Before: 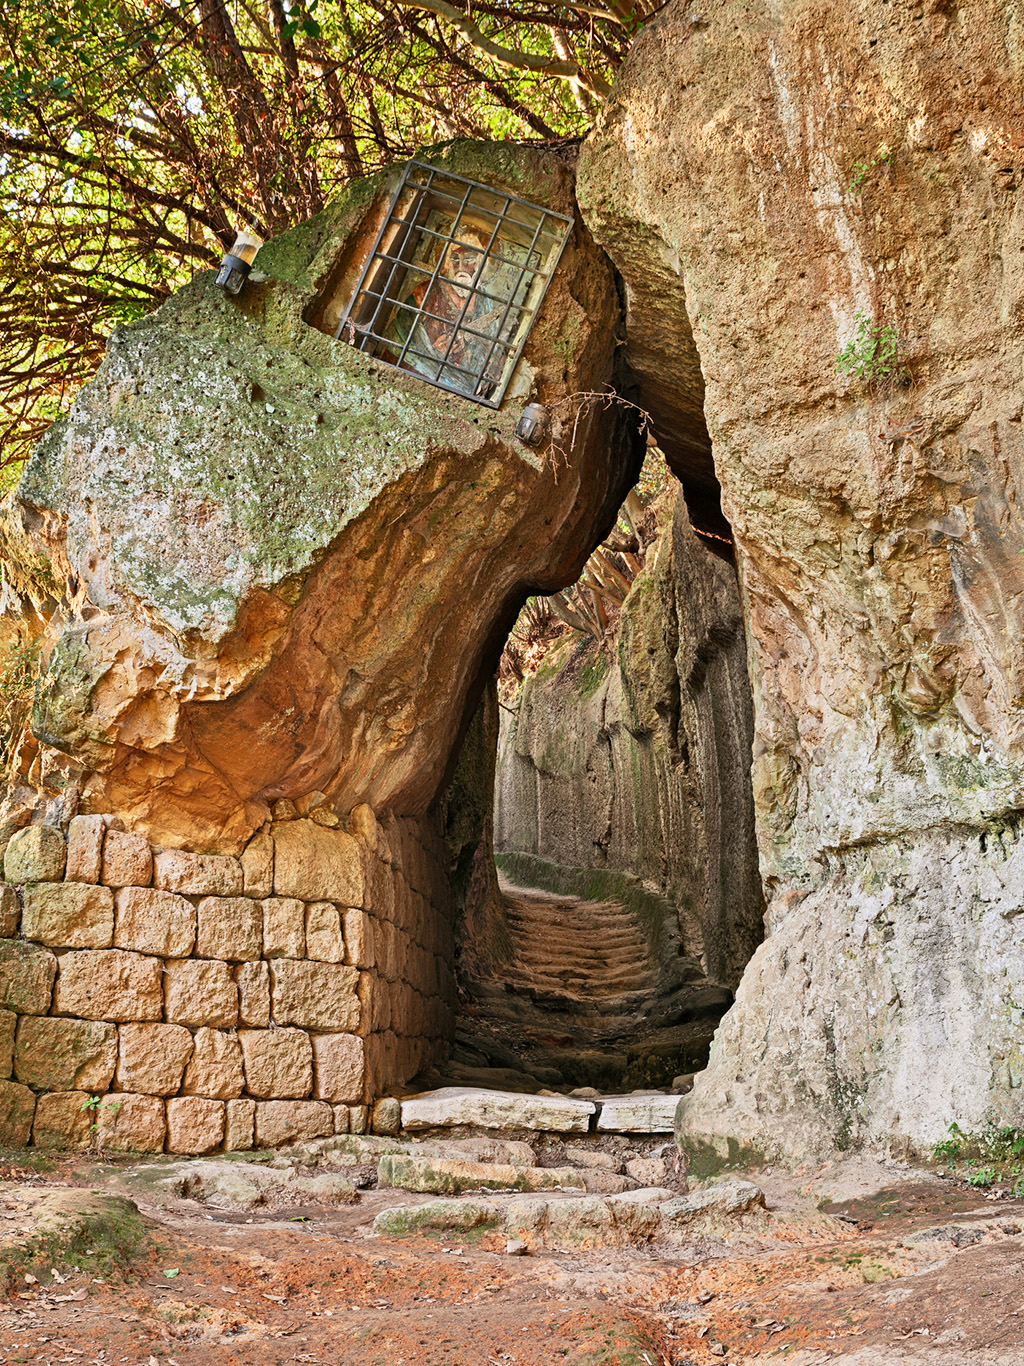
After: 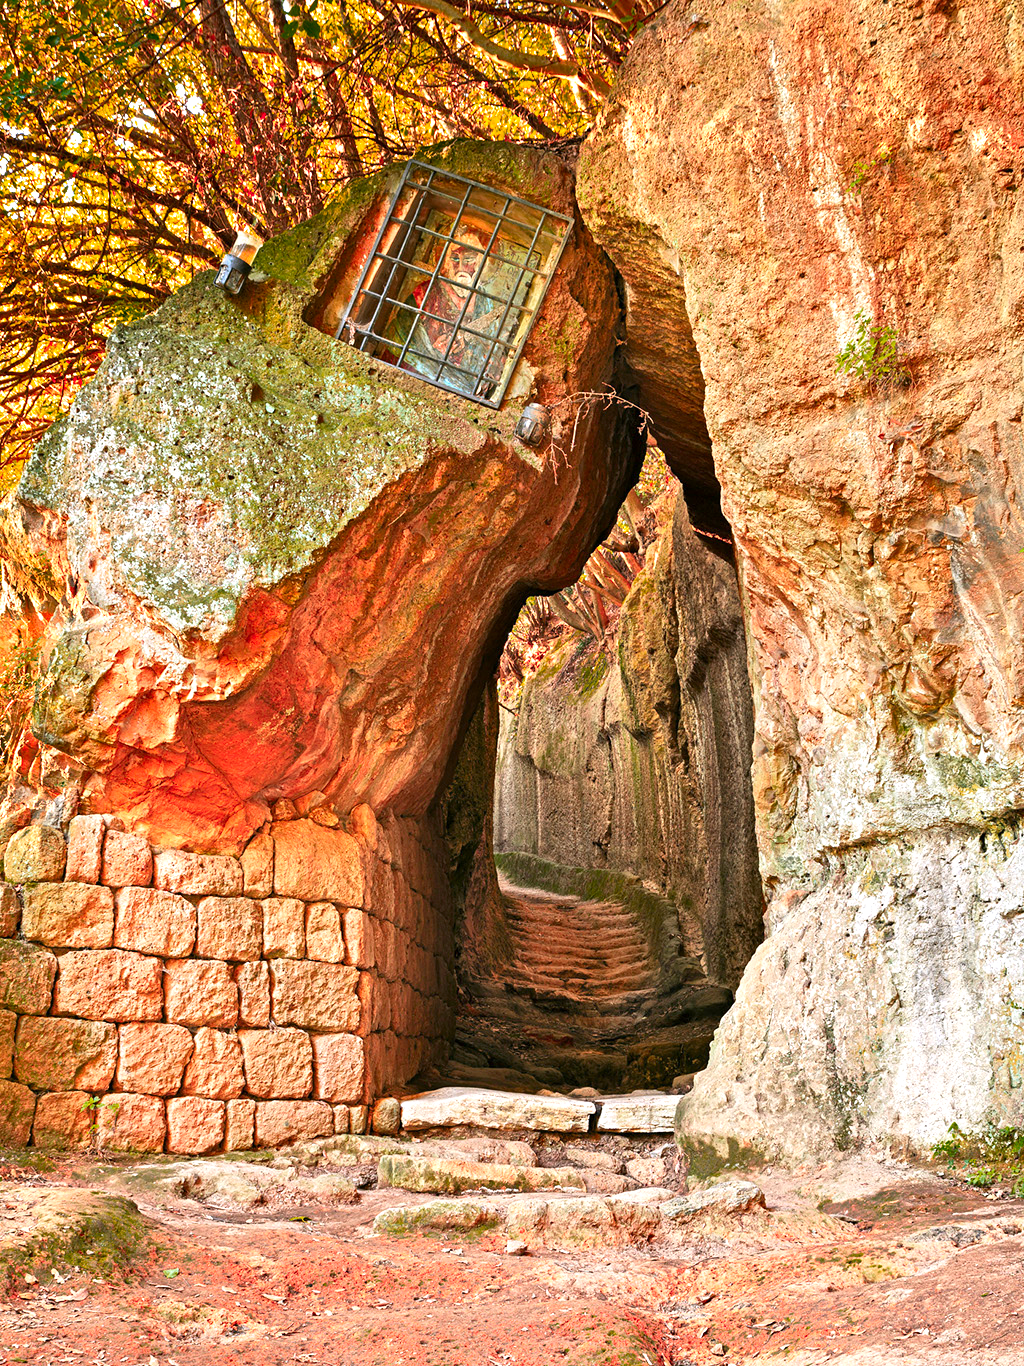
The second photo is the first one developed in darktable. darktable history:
color zones: curves: ch0 [(0.473, 0.374) (0.742, 0.784)]; ch1 [(0.354, 0.737) (0.742, 0.705)]; ch2 [(0.318, 0.421) (0.758, 0.532)]
exposure: exposure 0.507 EV, compensate highlight preservation false
